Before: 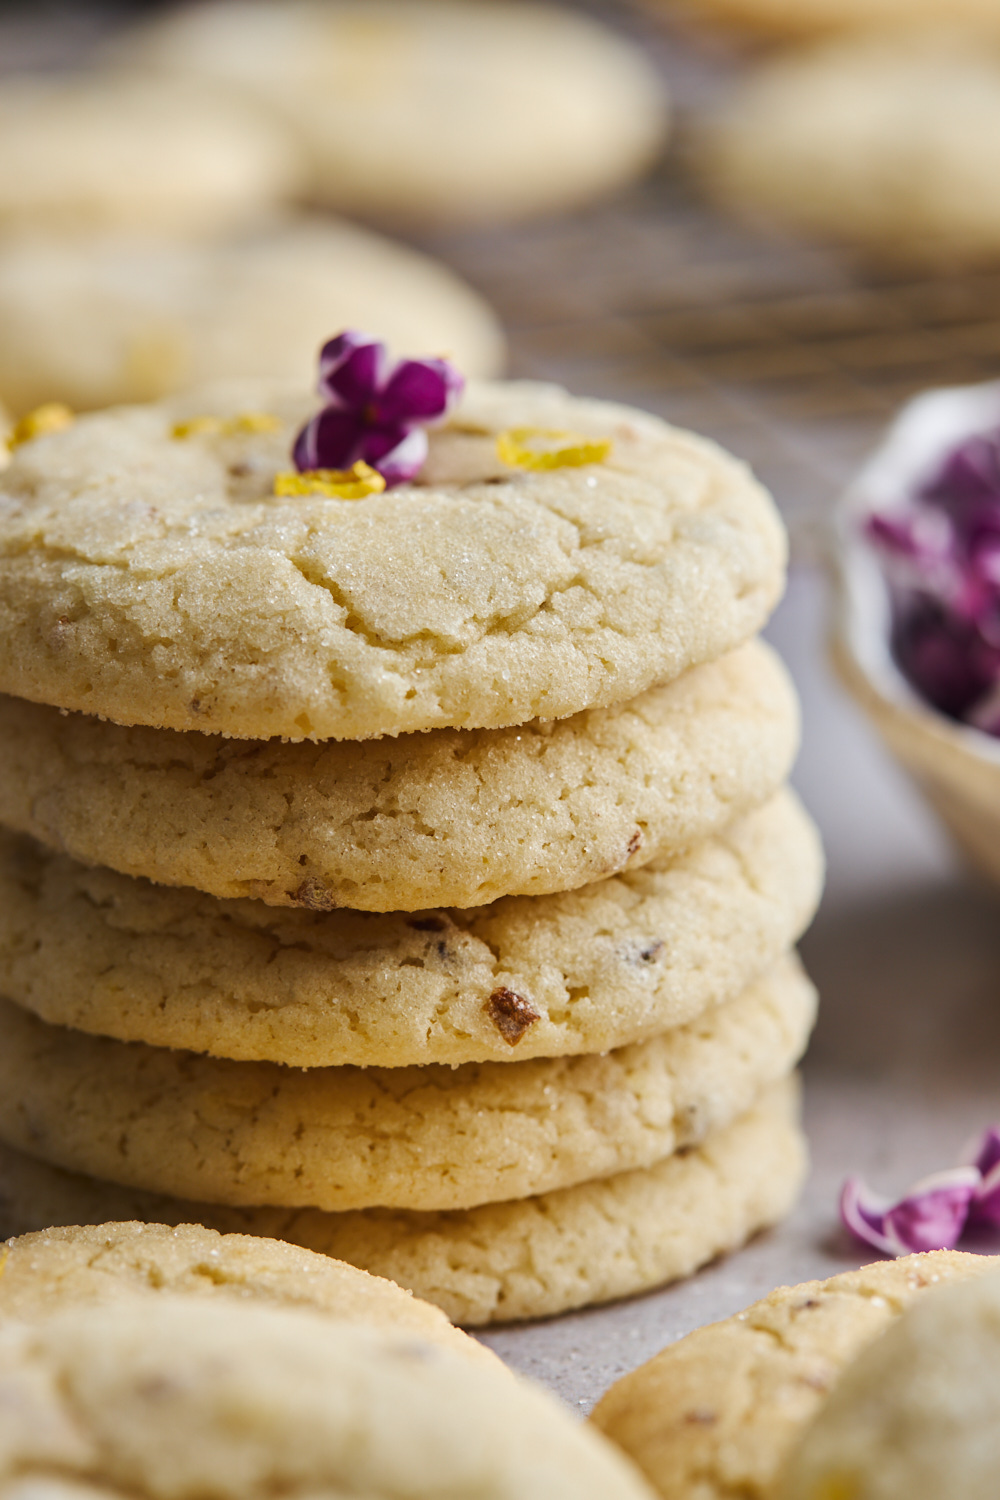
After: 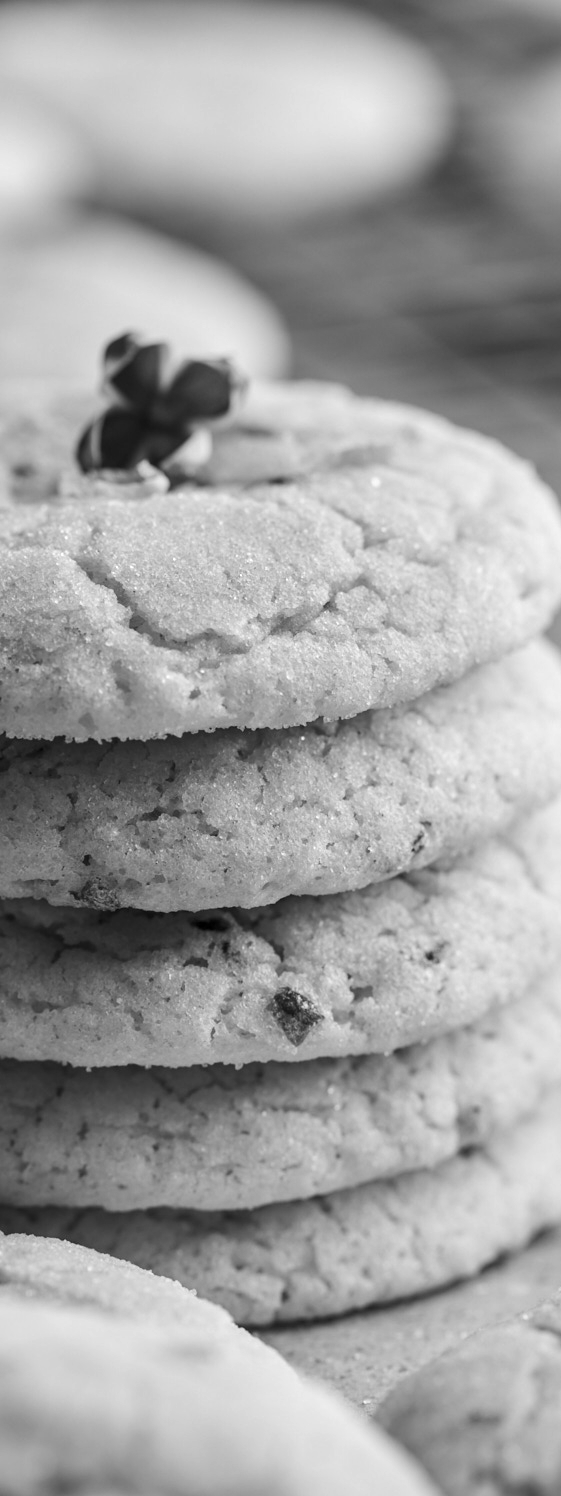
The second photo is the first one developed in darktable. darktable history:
crop: left 21.674%, right 22.086%
monochrome: on, module defaults
local contrast: on, module defaults
